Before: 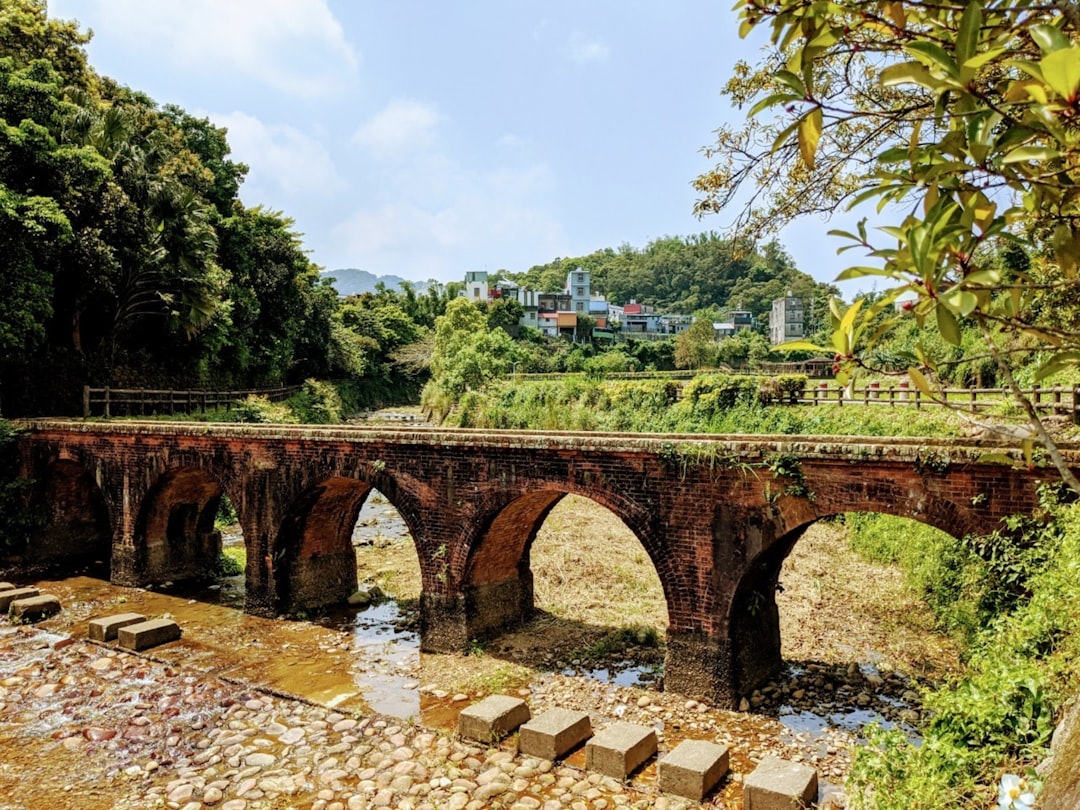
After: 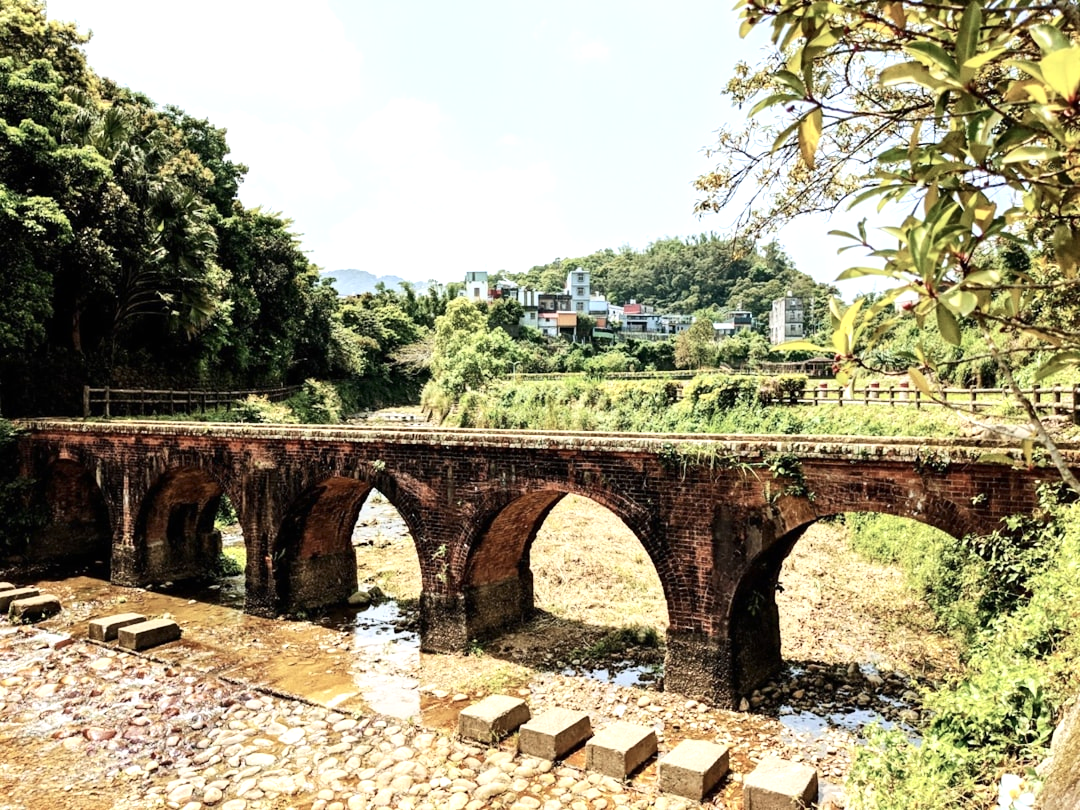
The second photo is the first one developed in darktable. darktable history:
contrast brightness saturation: contrast 0.18, saturation 0.3
exposure: black level correction 0, exposure 0.7 EV, compensate exposure bias true, compensate highlight preservation false
color correction: saturation 0.57
